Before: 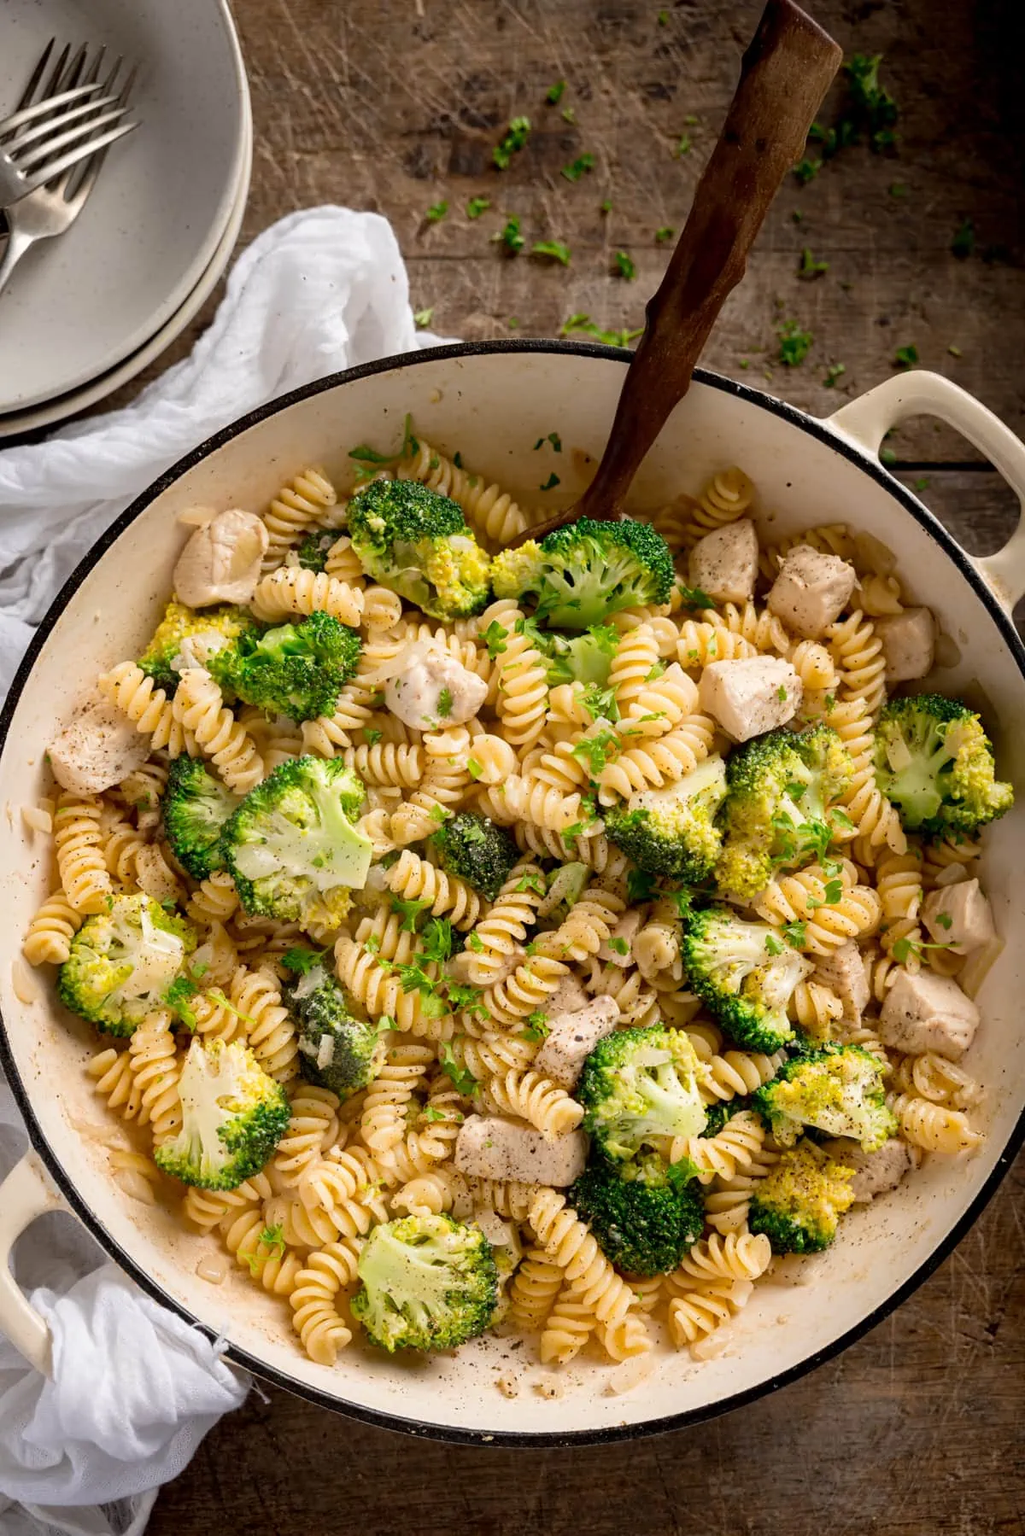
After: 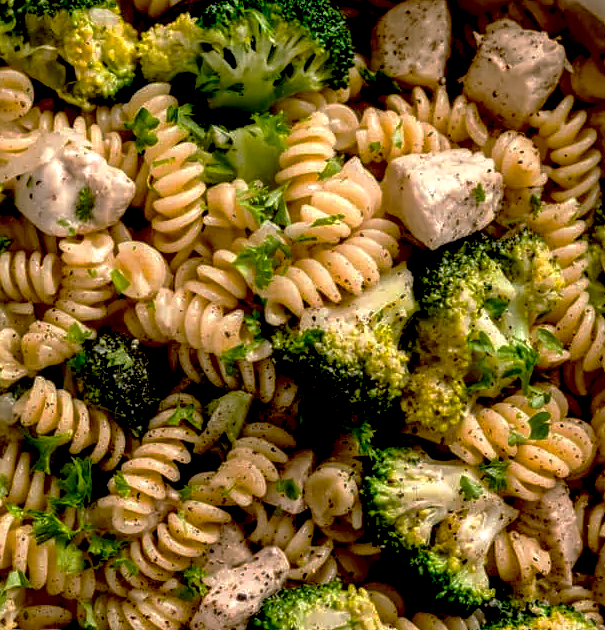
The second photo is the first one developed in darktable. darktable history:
crop: left 36.392%, top 34.46%, right 13.146%, bottom 30.49%
base curve: curves: ch0 [(0, 0) (0.841, 0.609) (1, 1)], preserve colors none
exposure: black level correction 0.057, compensate highlight preservation false
local contrast: highlights 16%, detail 185%
